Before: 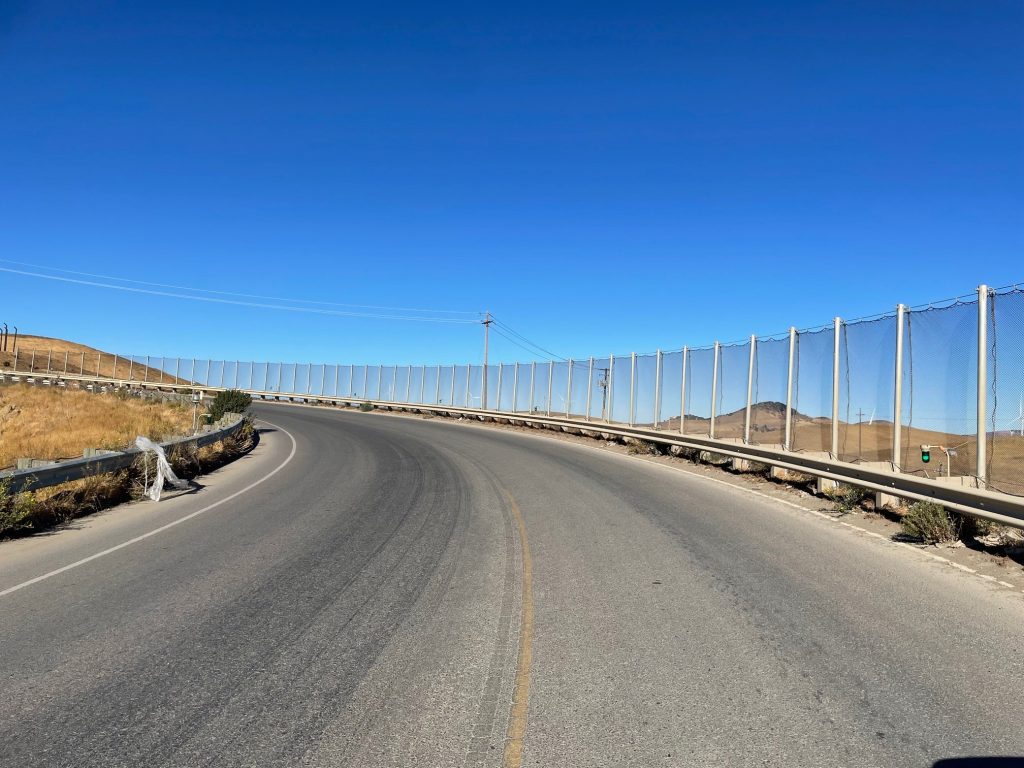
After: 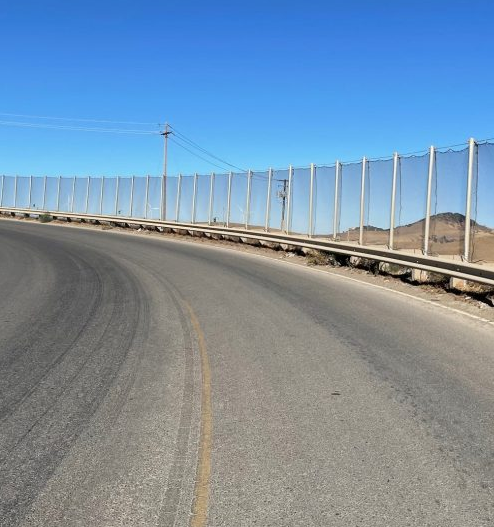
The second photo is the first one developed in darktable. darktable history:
crop: left 31.379%, top 24.658%, right 20.326%, bottom 6.628%
contrast brightness saturation: saturation -0.04
